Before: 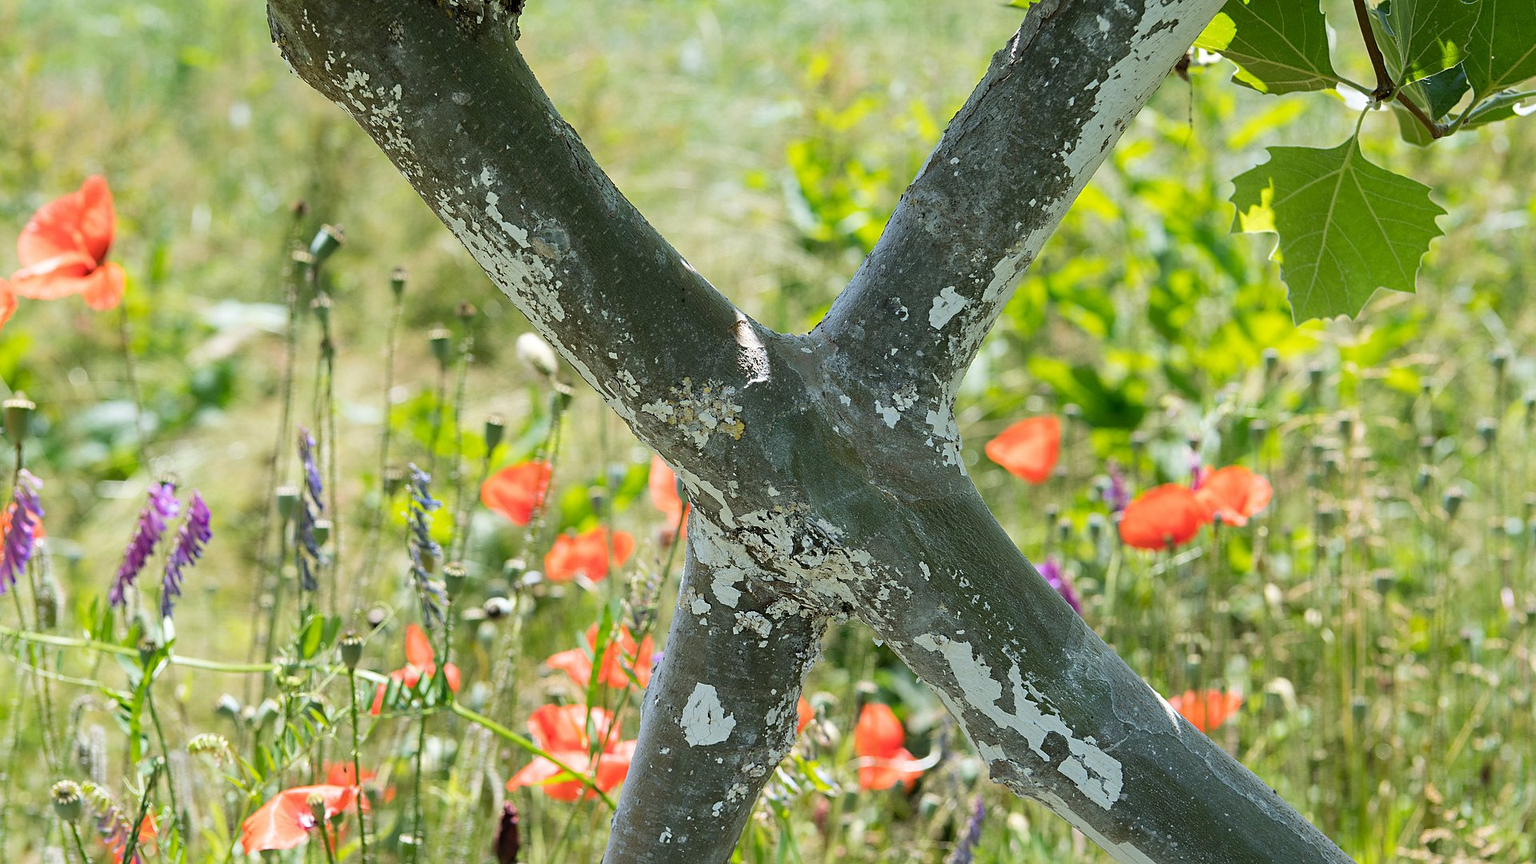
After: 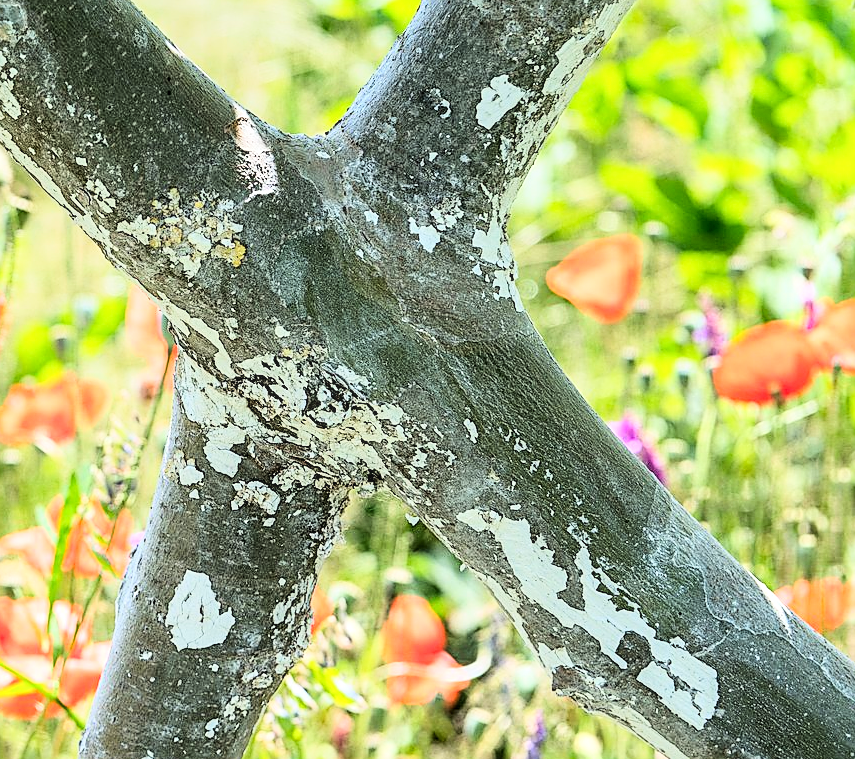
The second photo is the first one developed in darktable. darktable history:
sharpen: amount 0.498
local contrast: on, module defaults
crop: left 35.683%, top 26.234%, right 19.774%, bottom 3.444%
base curve: curves: ch0 [(0, 0) (0, 0.001) (0.001, 0.001) (0.004, 0.002) (0.007, 0.004) (0.015, 0.013) (0.033, 0.045) (0.052, 0.096) (0.075, 0.17) (0.099, 0.241) (0.163, 0.42) (0.219, 0.55) (0.259, 0.616) (0.327, 0.722) (0.365, 0.765) (0.522, 0.873) (0.547, 0.881) (0.689, 0.919) (0.826, 0.952) (1, 1)]
